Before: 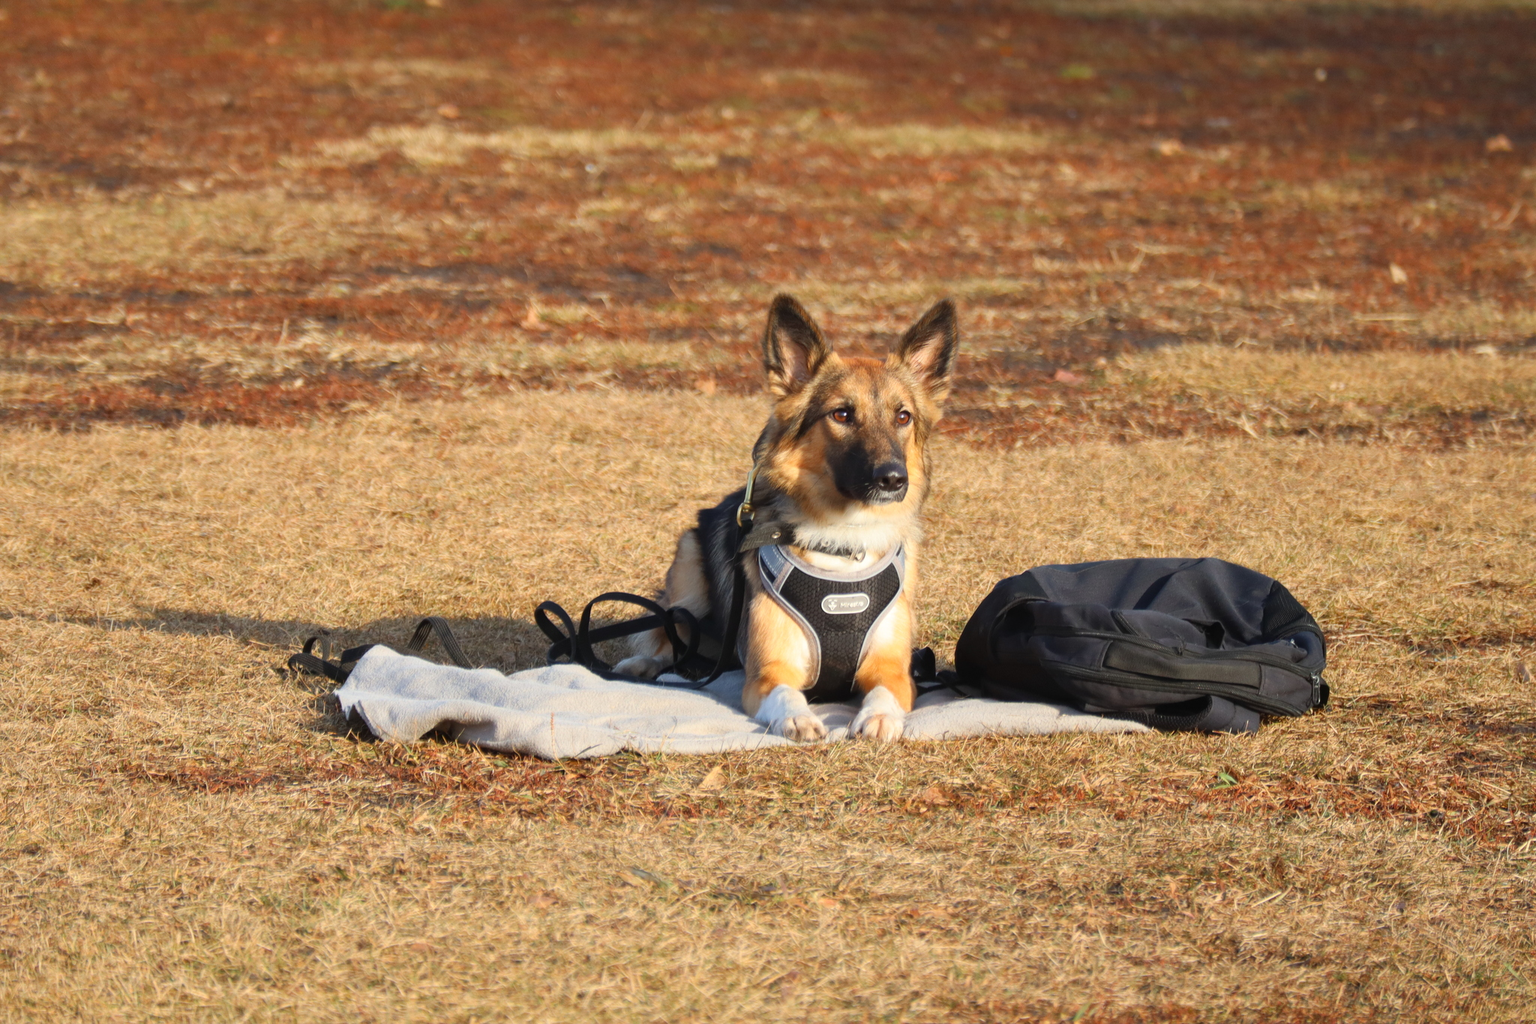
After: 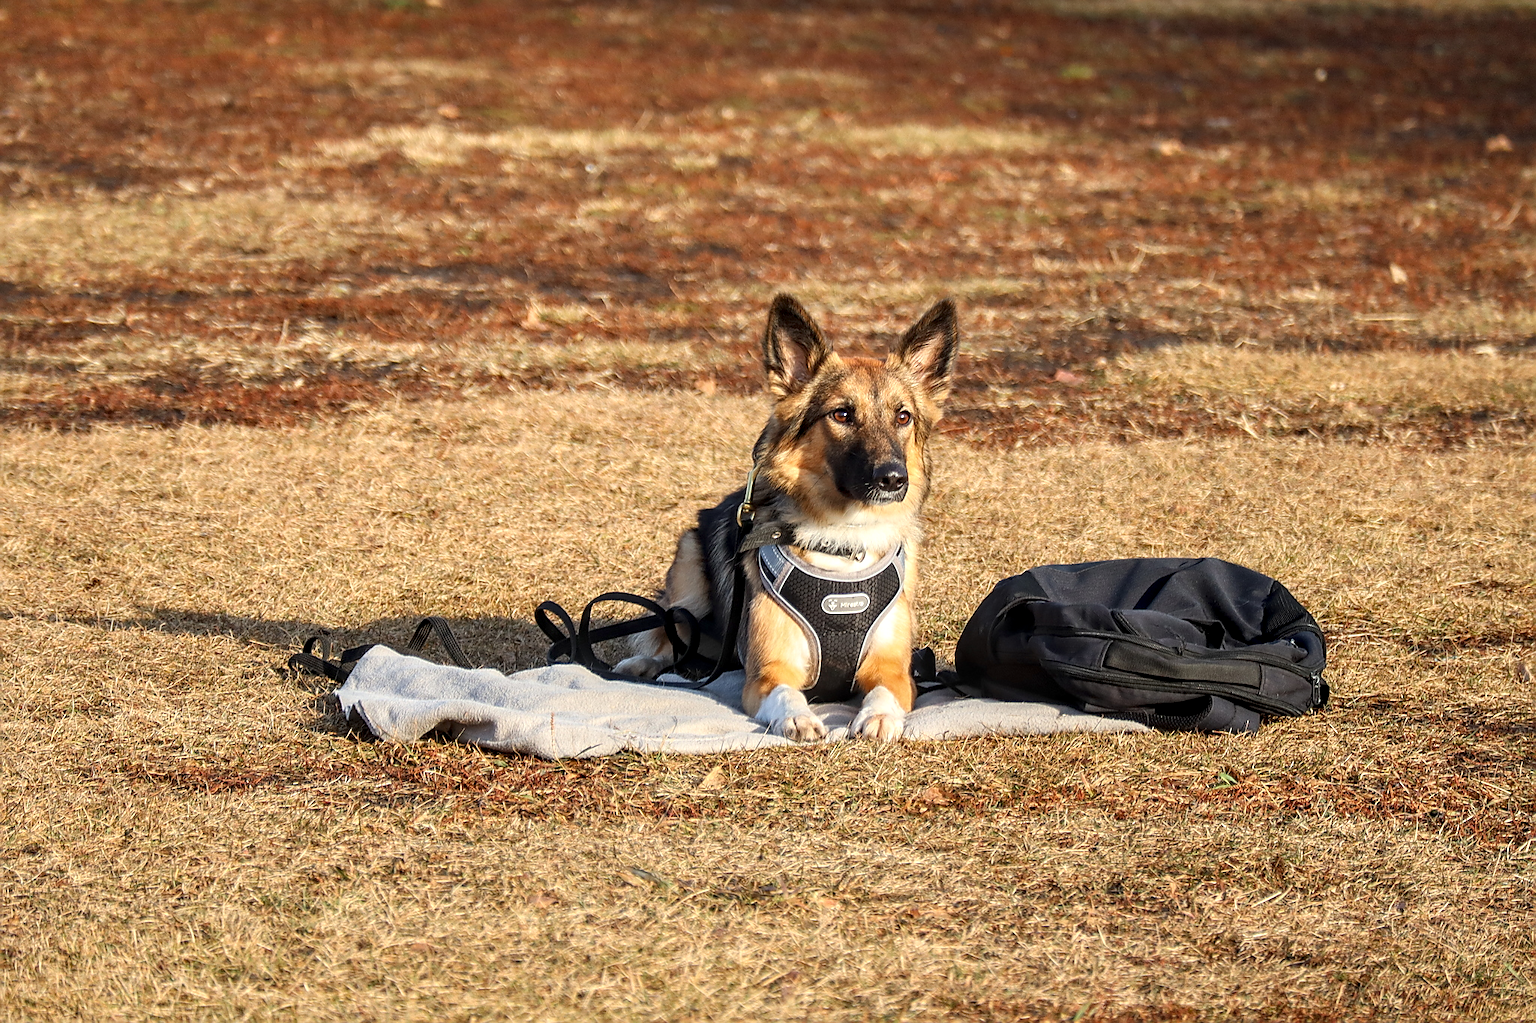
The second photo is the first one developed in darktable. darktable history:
sharpen: radius 1.4, amount 1.25, threshold 0.7
local contrast: detail 150%
